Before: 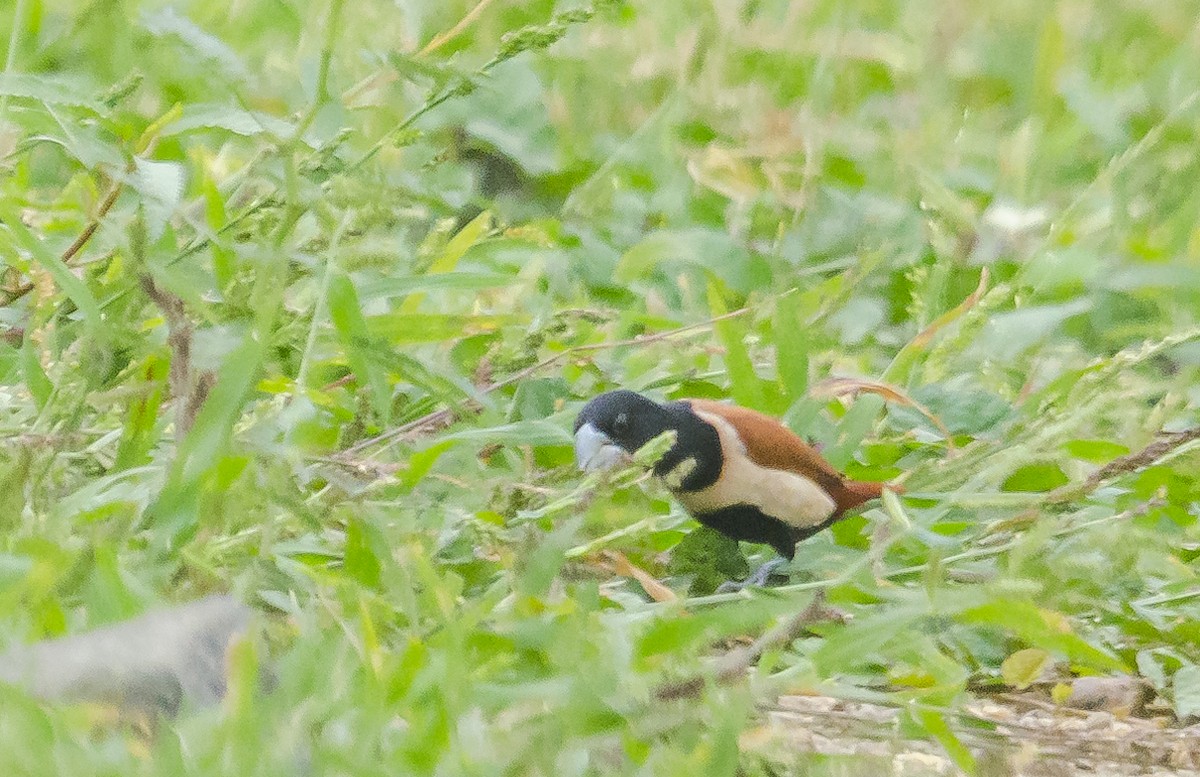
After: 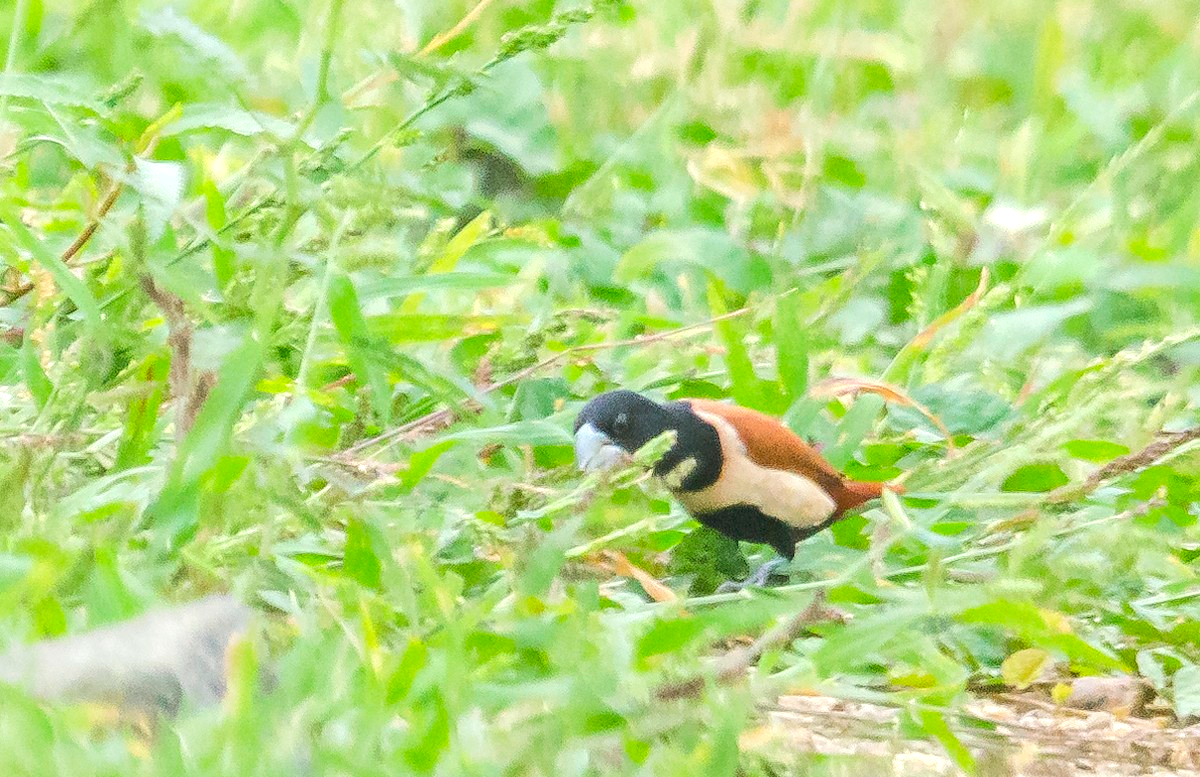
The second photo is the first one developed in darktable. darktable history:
color zones: curves: ch1 [(0, 0.513) (0.143, 0.524) (0.286, 0.511) (0.429, 0.506) (0.571, 0.503) (0.714, 0.503) (0.857, 0.508) (1, 0.513)]
exposure: black level correction 0.001, exposure 0.5 EV, compensate exposure bias true, compensate highlight preservation false
